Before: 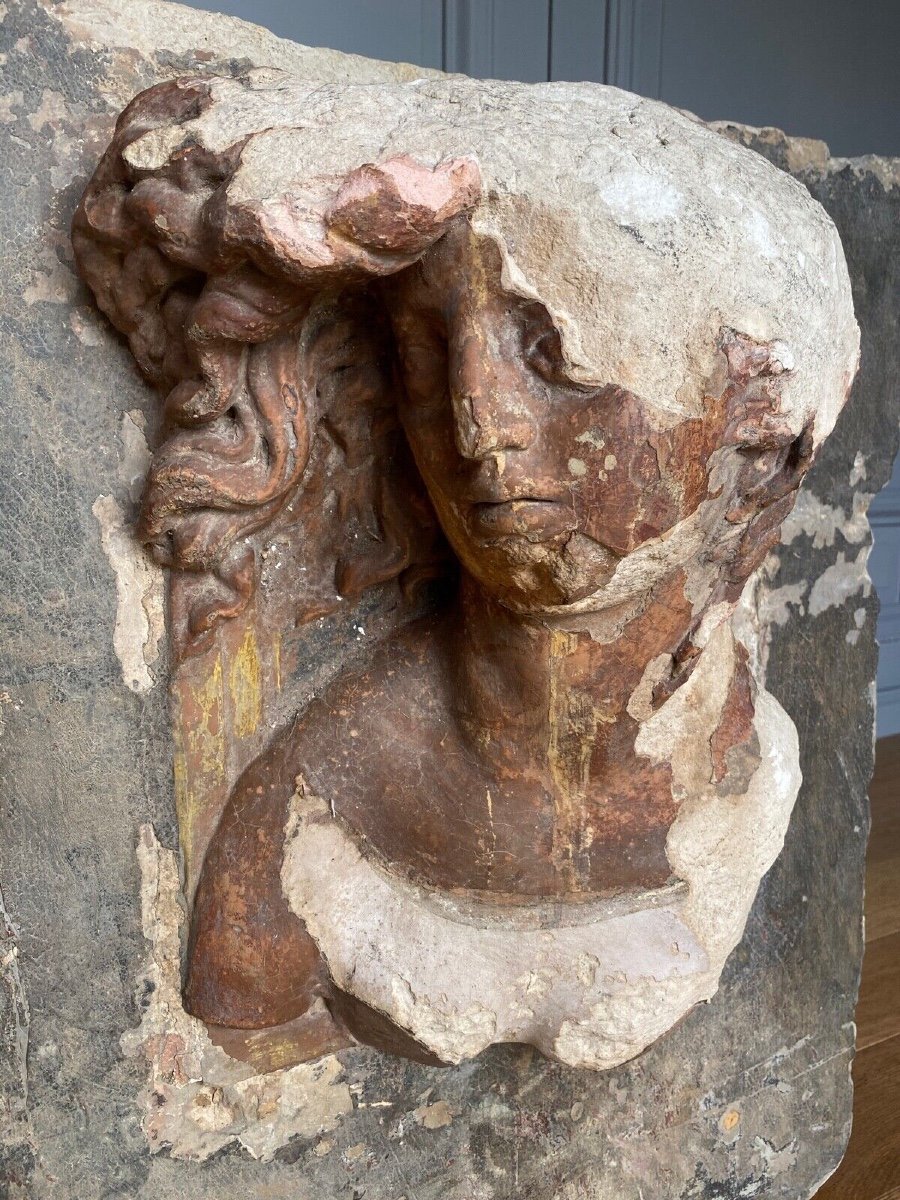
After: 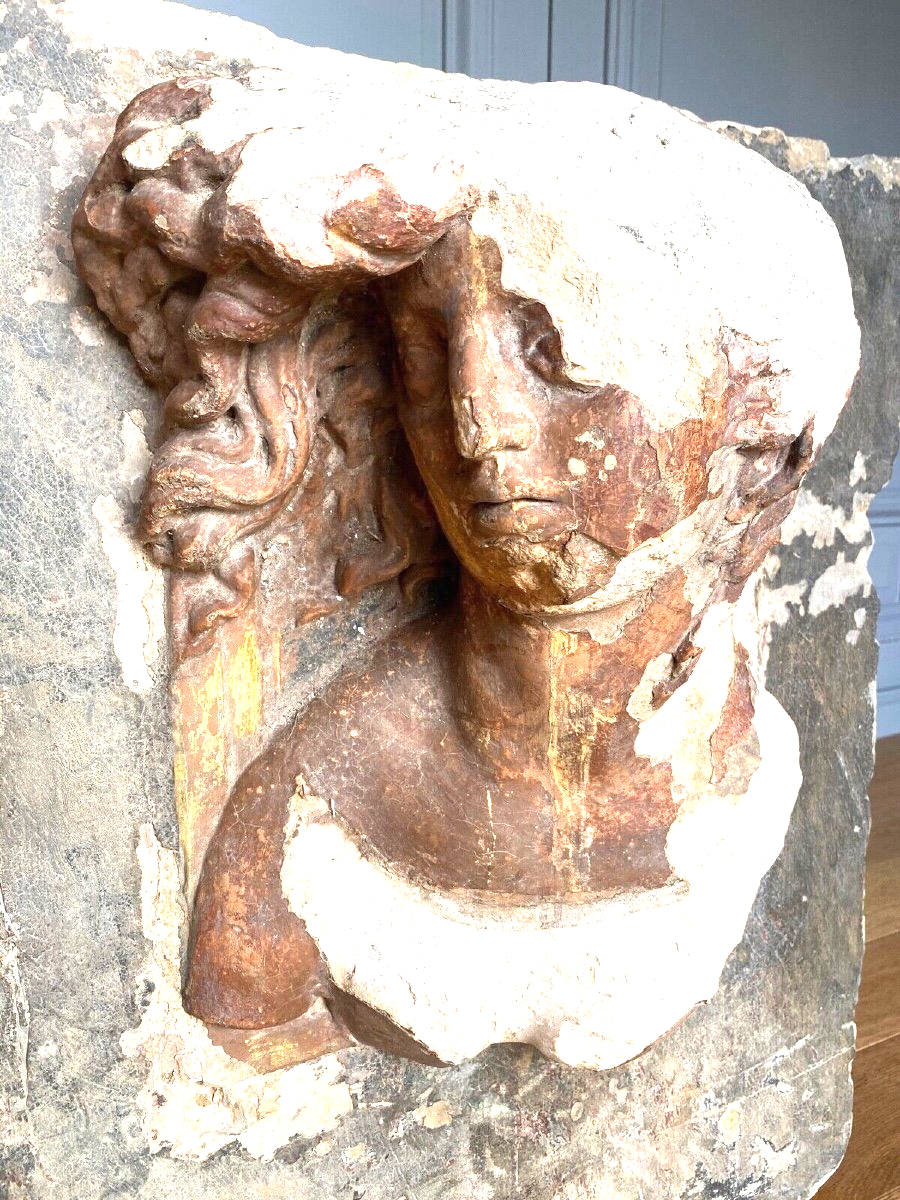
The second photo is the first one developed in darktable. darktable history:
exposure: black level correction 0, exposure 1.379 EV, compensate exposure bias true, compensate highlight preservation false
